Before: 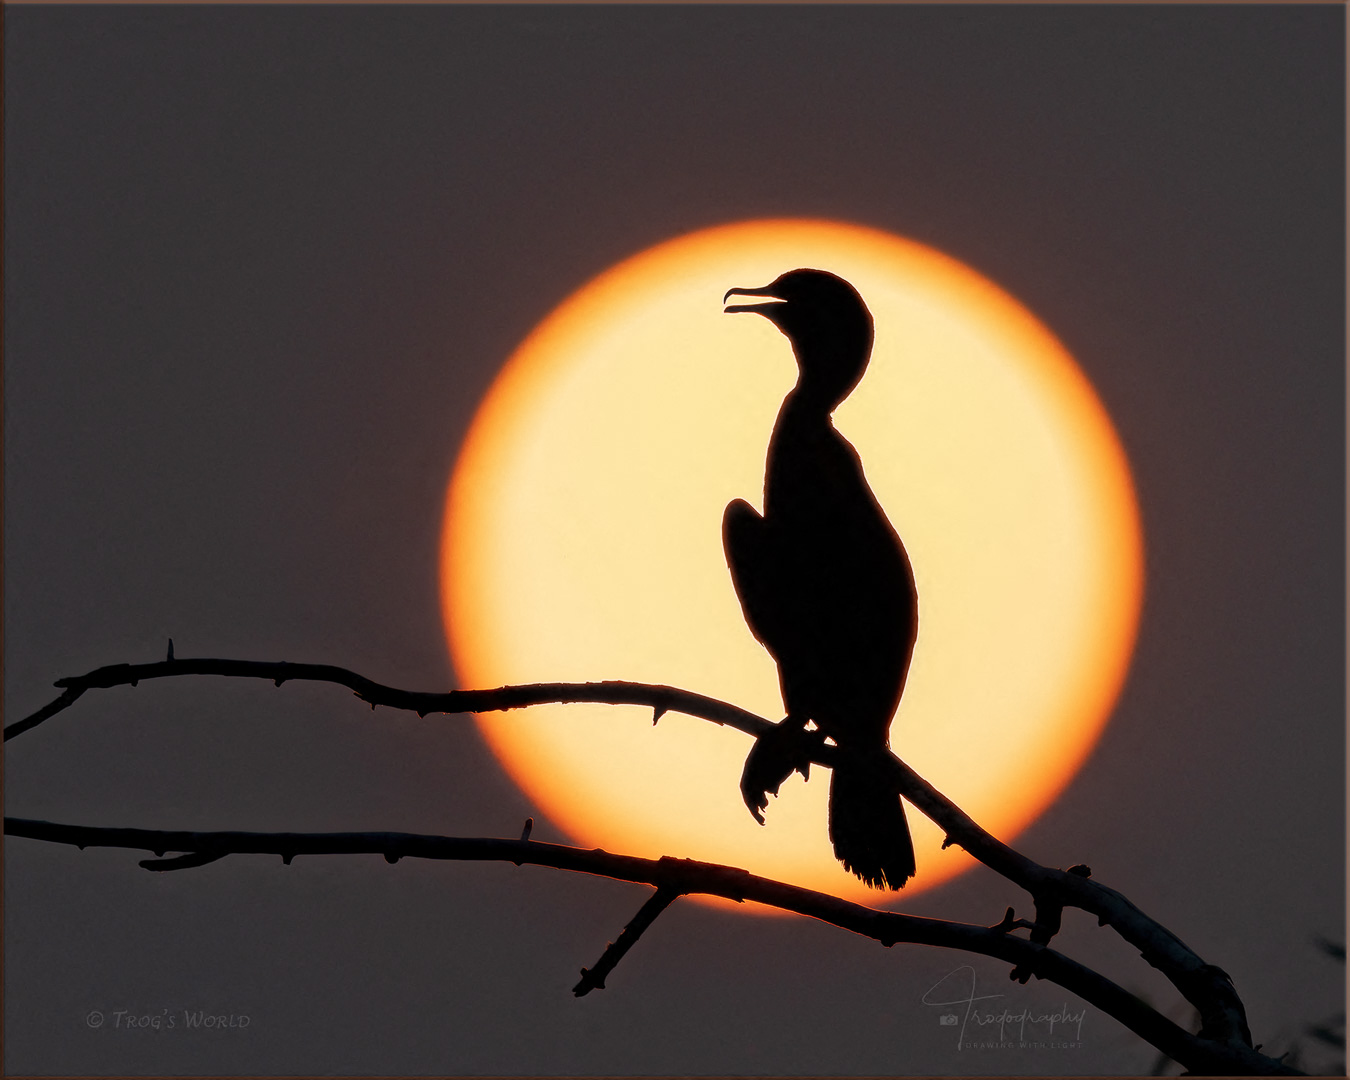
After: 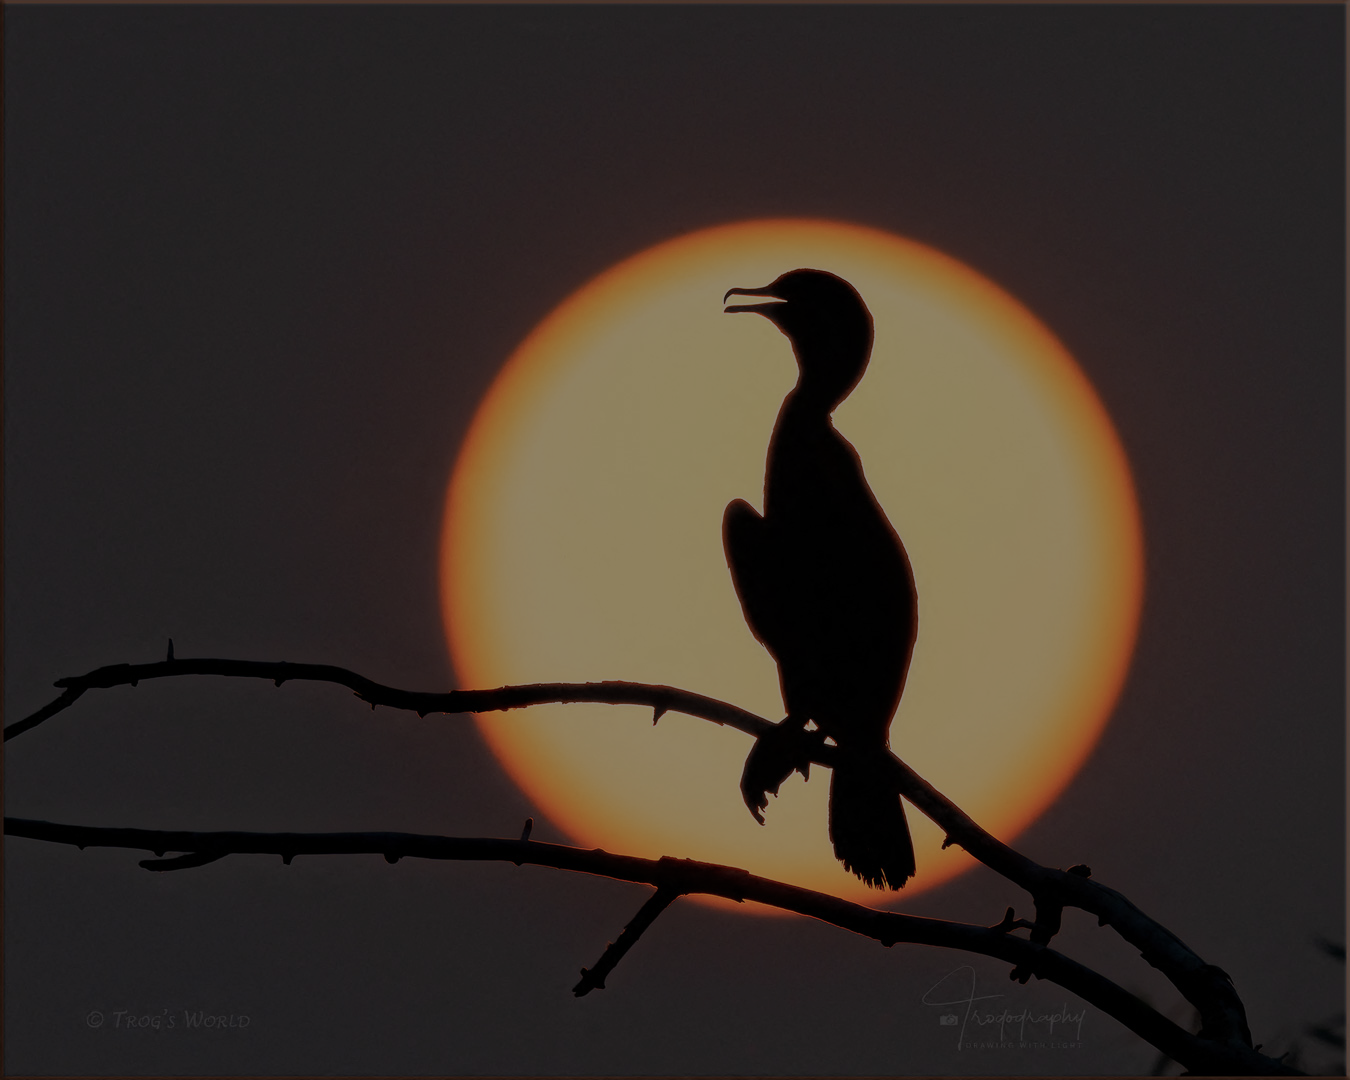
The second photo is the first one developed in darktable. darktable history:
color balance rgb: linear chroma grading › global chroma 15.347%, perceptual saturation grading › global saturation 0.123%, perceptual brilliance grading › global brilliance -47.994%
exposure: black level correction 0, exposure 0.498 EV, compensate highlight preservation false
